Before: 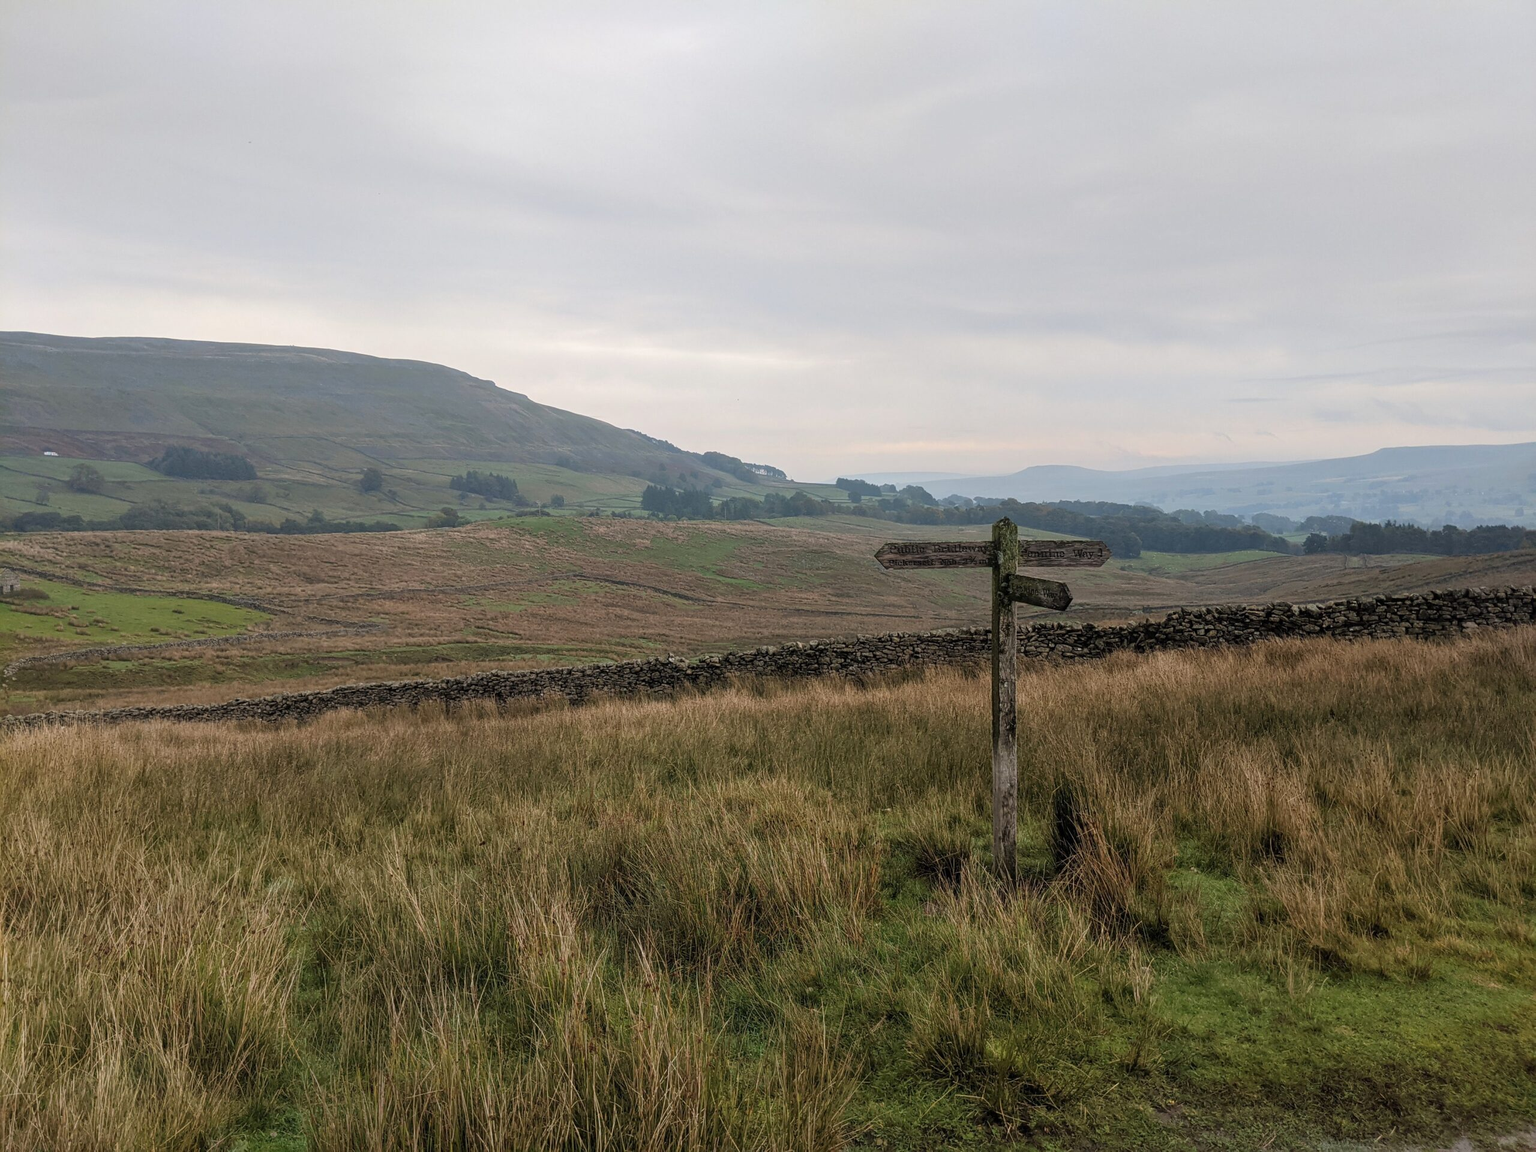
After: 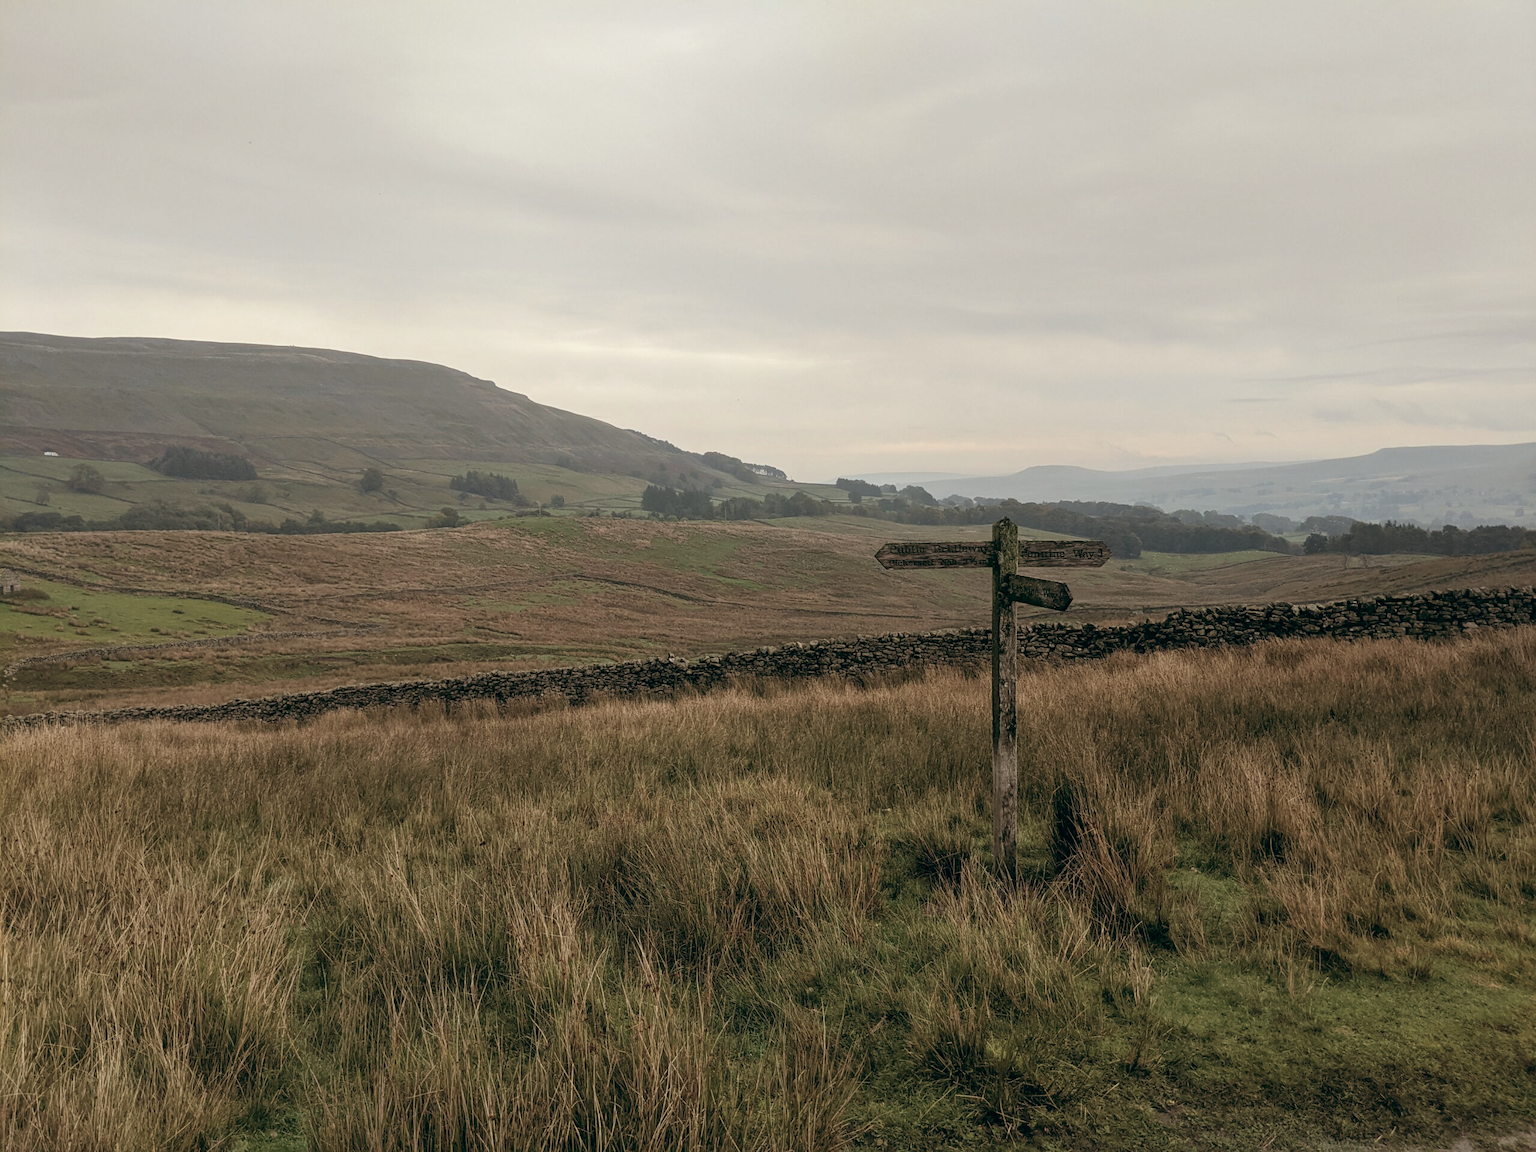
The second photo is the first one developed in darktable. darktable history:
color calibration: x 0.329, y 0.345, temperature 5633 K
exposure: exposure 0.014 EV, compensate highlight preservation false
color balance: lift [1, 0.994, 1.002, 1.006], gamma [0.957, 1.081, 1.016, 0.919], gain [0.97, 0.972, 1.01, 1.028], input saturation 91.06%, output saturation 79.8%
